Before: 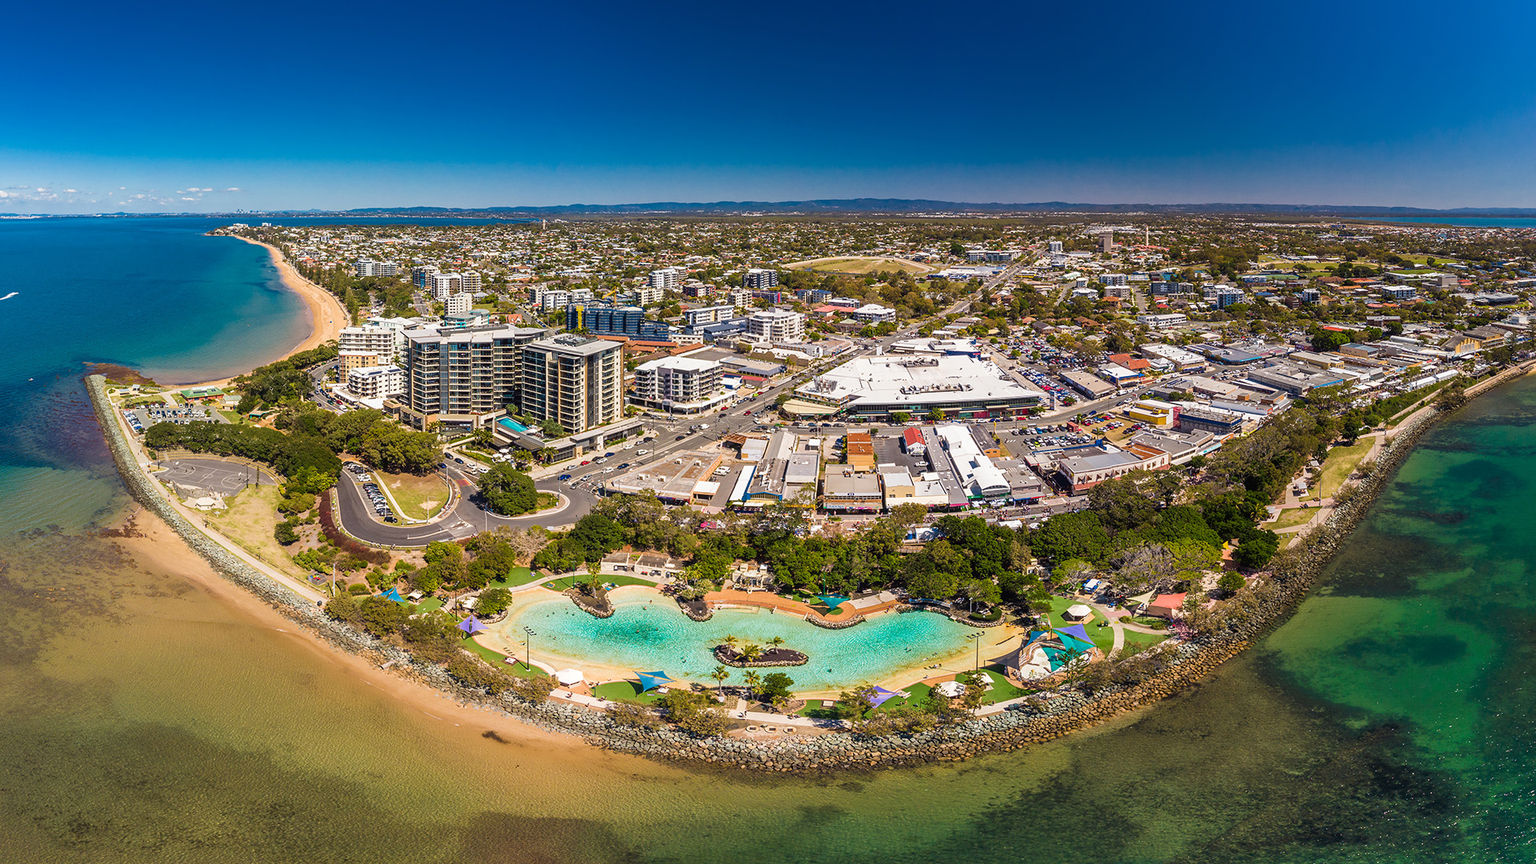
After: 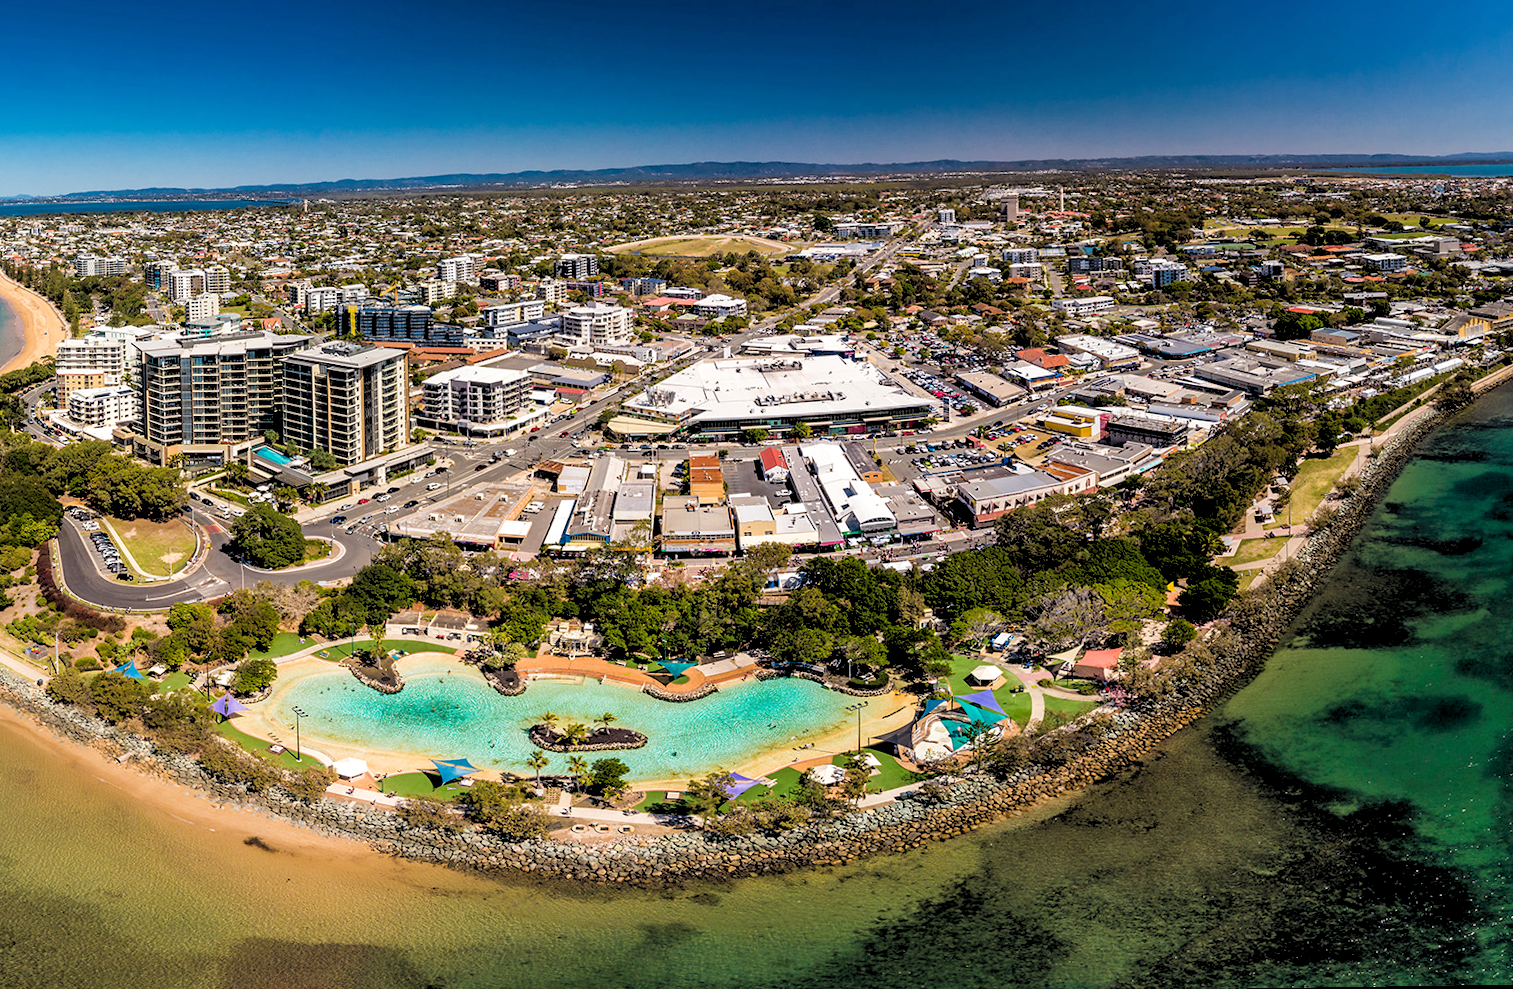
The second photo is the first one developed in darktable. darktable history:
rotate and perspective: rotation -1.32°, lens shift (horizontal) -0.031, crop left 0.015, crop right 0.985, crop top 0.047, crop bottom 0.982
crop and rotate: left 17.959%, top 5.771%, right 1.742%
rgb levels: levels [[0.029, 0.461, 0.922], [0, 0.5, 1], [0, 0.5, 1]]
